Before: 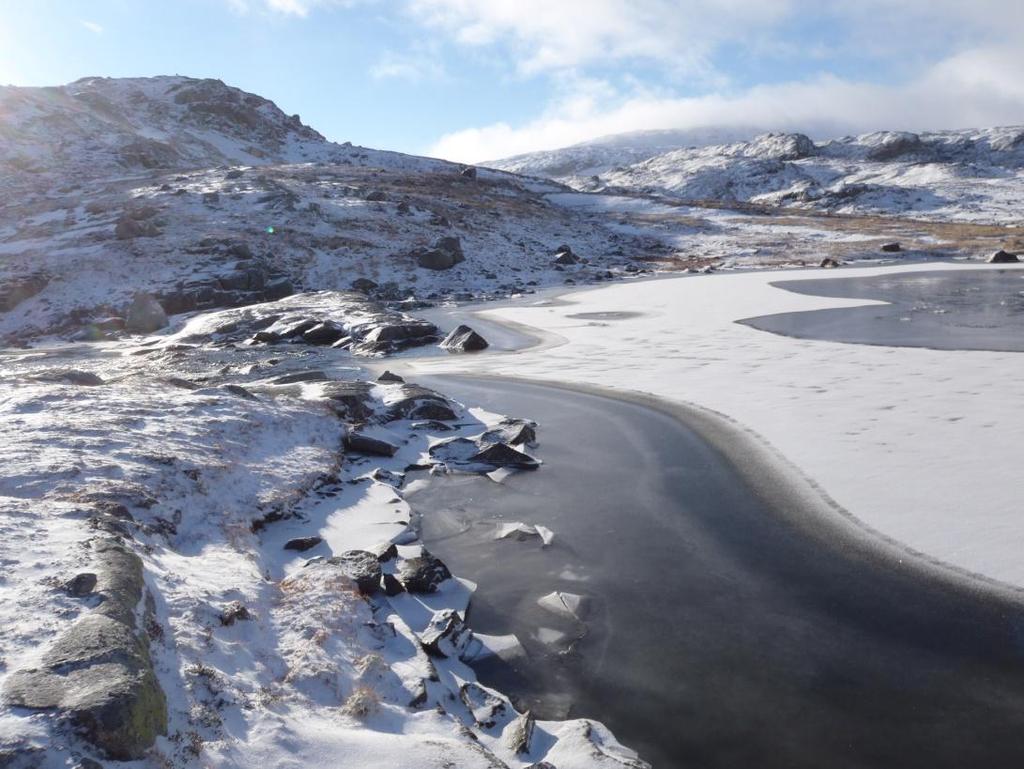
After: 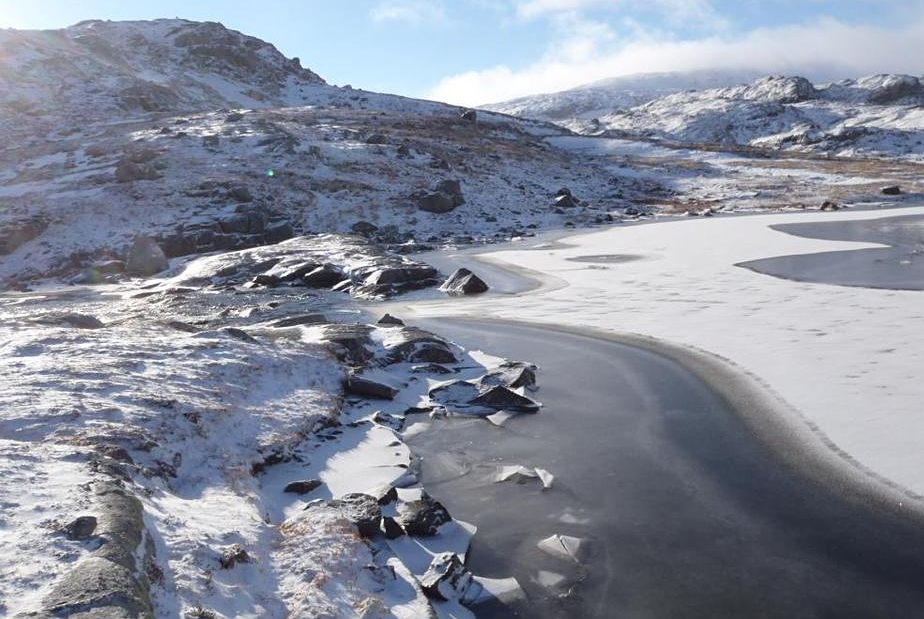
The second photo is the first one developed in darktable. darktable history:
crop: top 7.49%, right 9.717%, bottom 11.943%
sharpen: amount 0.2
